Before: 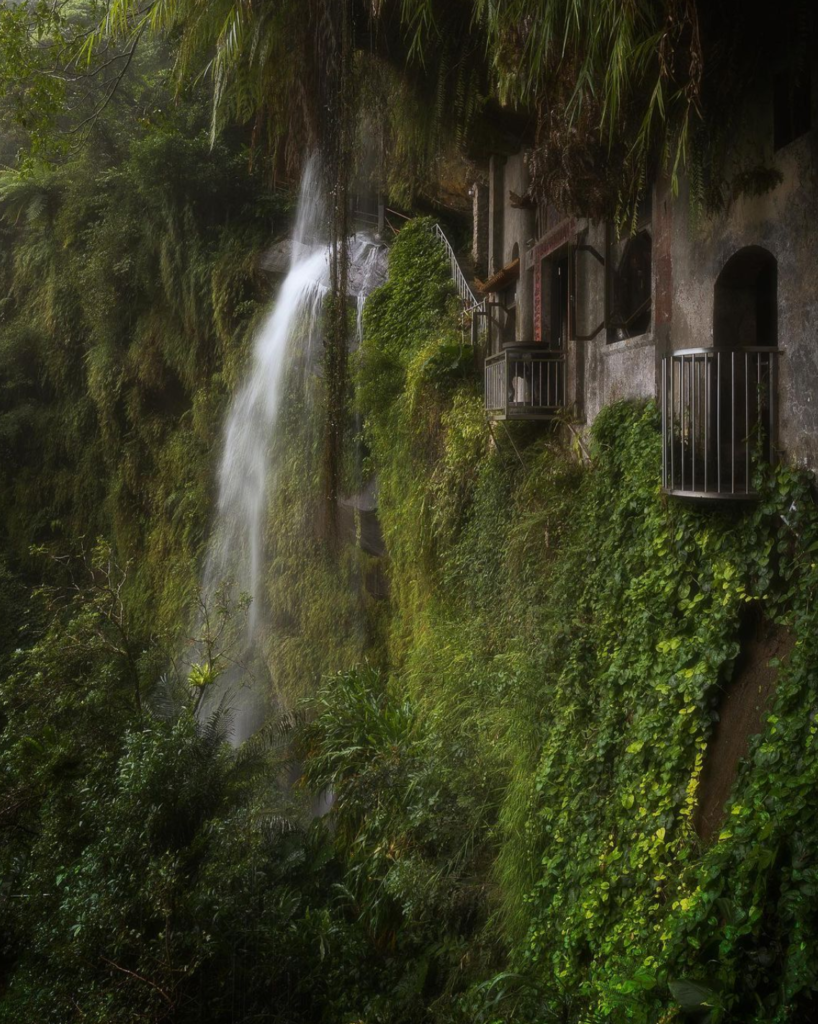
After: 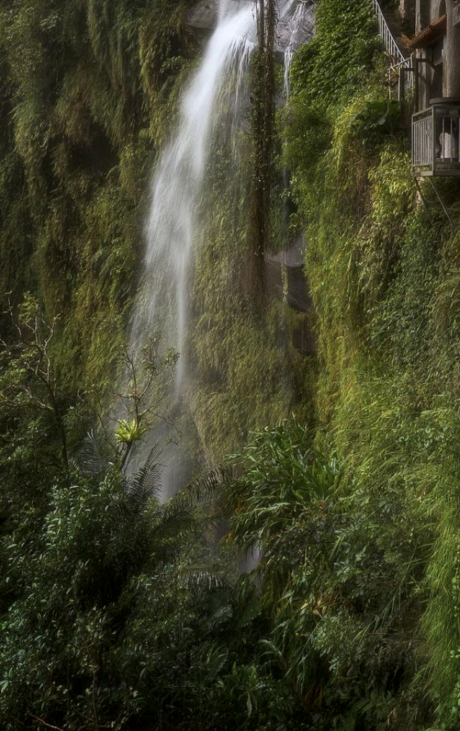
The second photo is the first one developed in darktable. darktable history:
local contrast: on, module defaults
crop: left 8.966%, top 23.852%, right 34.699%, bottom 4.703%
contrast brightness saturation: contrast 0.01, saturation -0.05
